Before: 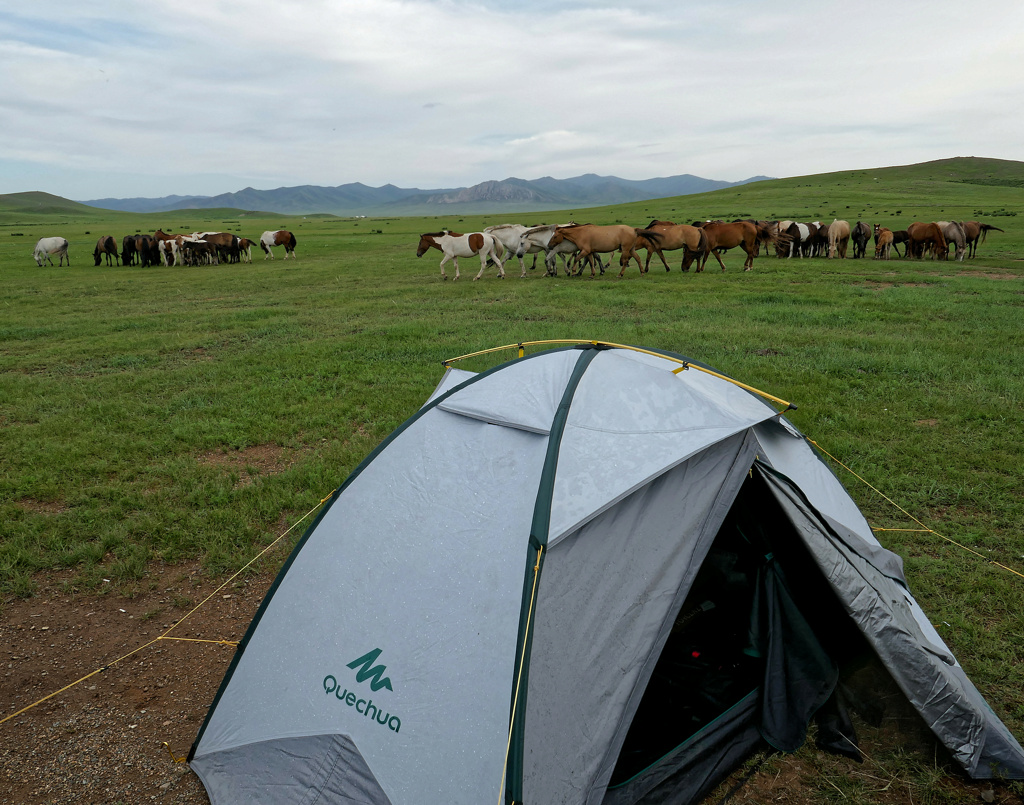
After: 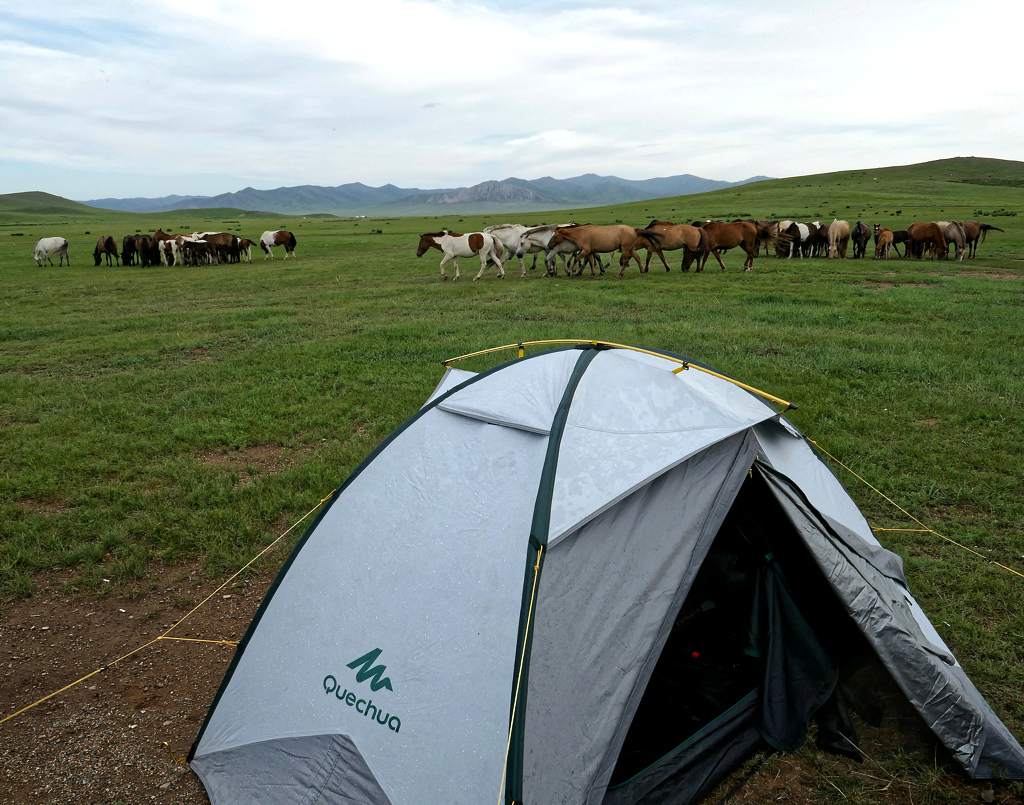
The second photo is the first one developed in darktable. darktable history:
tone equalizer: -8 EV -0.436 EV, -7 EV -0.354 EV, -6 EV -0.337 EV, -5 EV -0.199 EV, -3 EV 0.204 EV, -2 EV 0.348 EV, -1 EV 0.39 EV, +0 EV 0.447 EV, edges refinement/feathering 500, mask exposure compensation -1.57 EV, preserve details no
